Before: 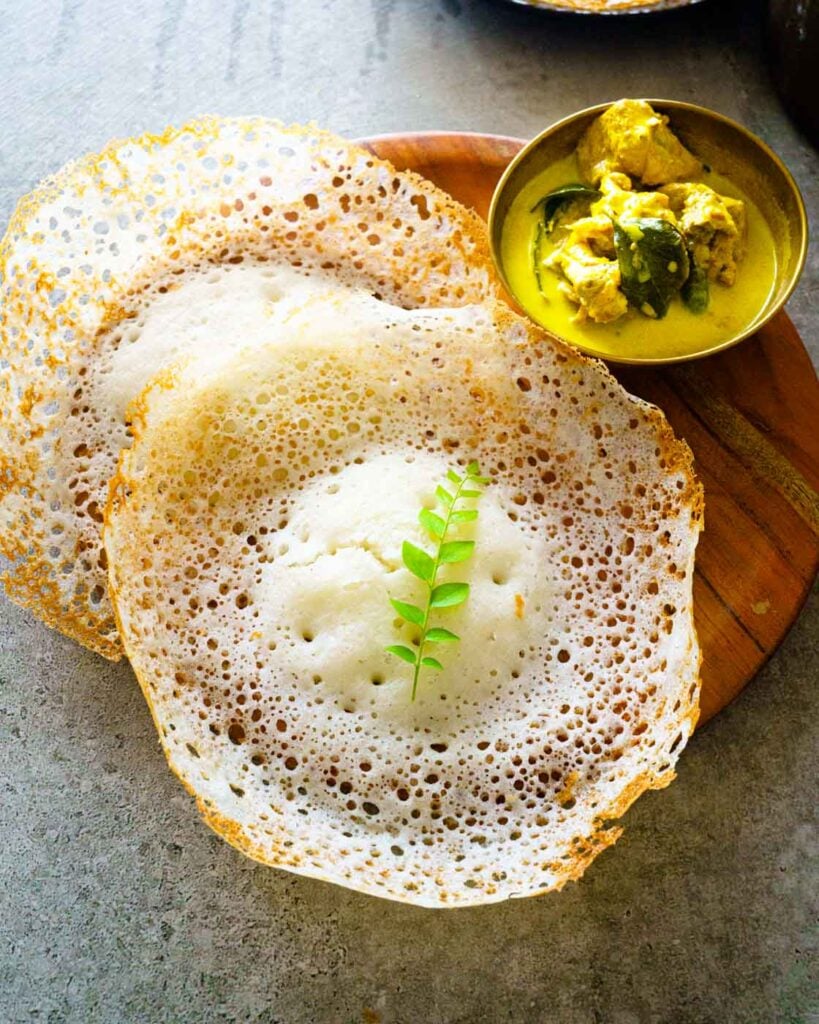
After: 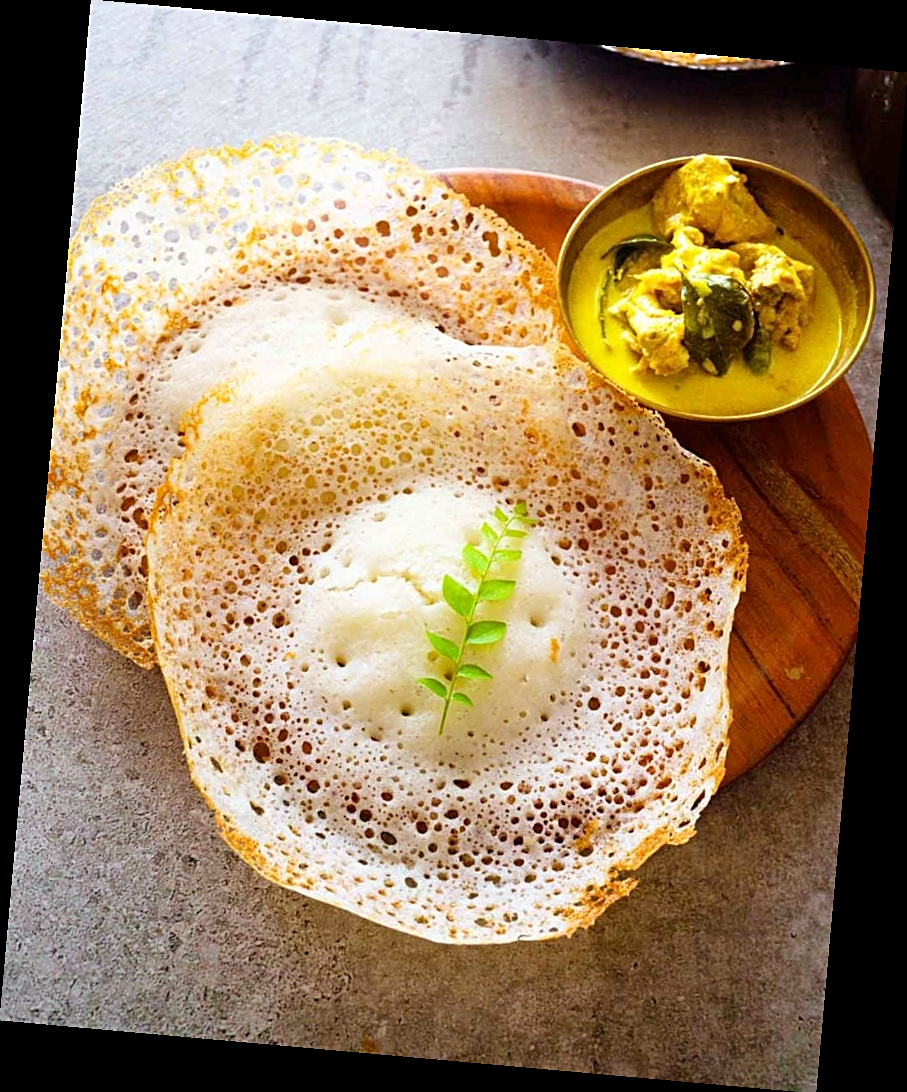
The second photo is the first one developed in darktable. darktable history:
sharpen: on, module defaults
rgb levels: mode RGB, independent channels, levels [[0, 0.474, 1], [0, 0.5, 1], [0, 0.5, 1]]
rotate and perspective: rotation 5.12°, automatic cropping off
